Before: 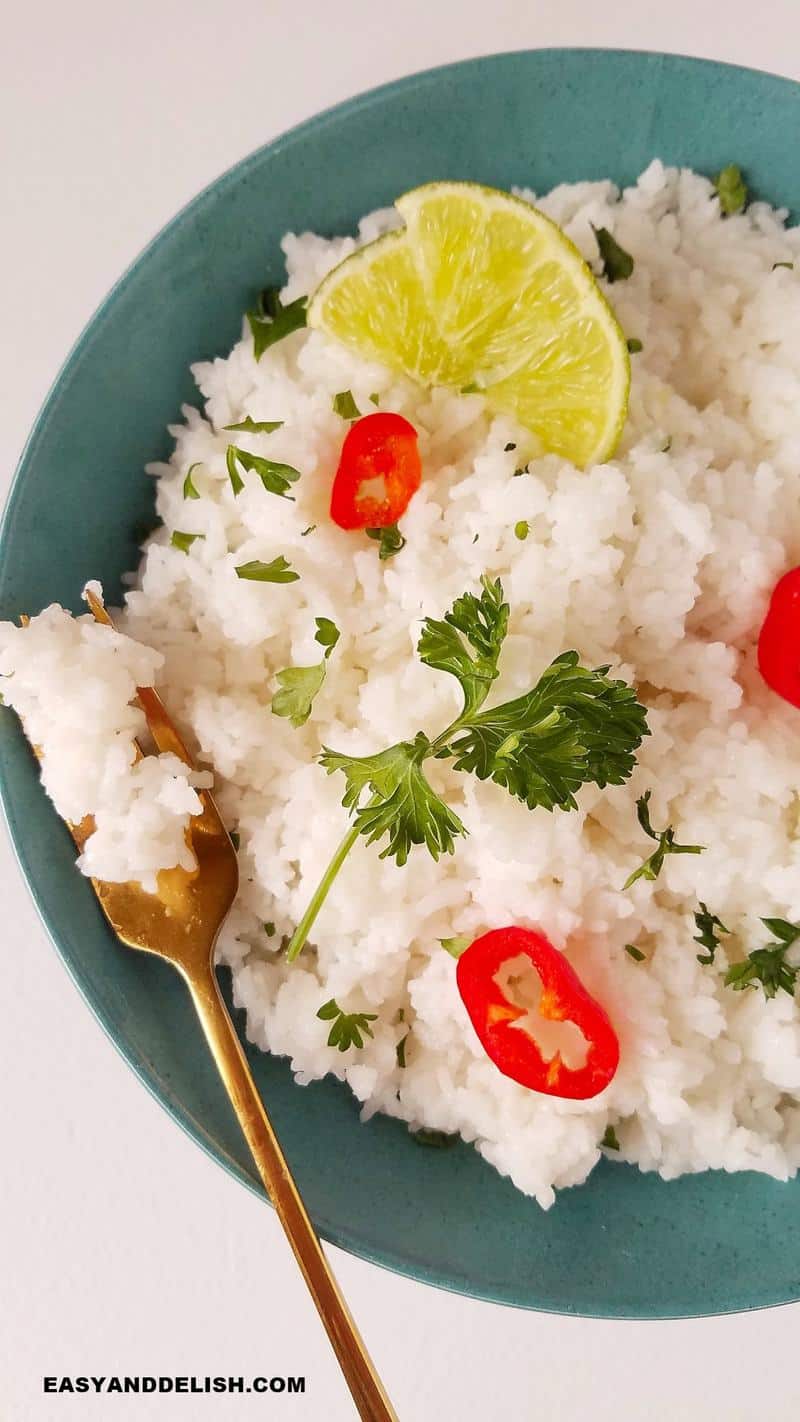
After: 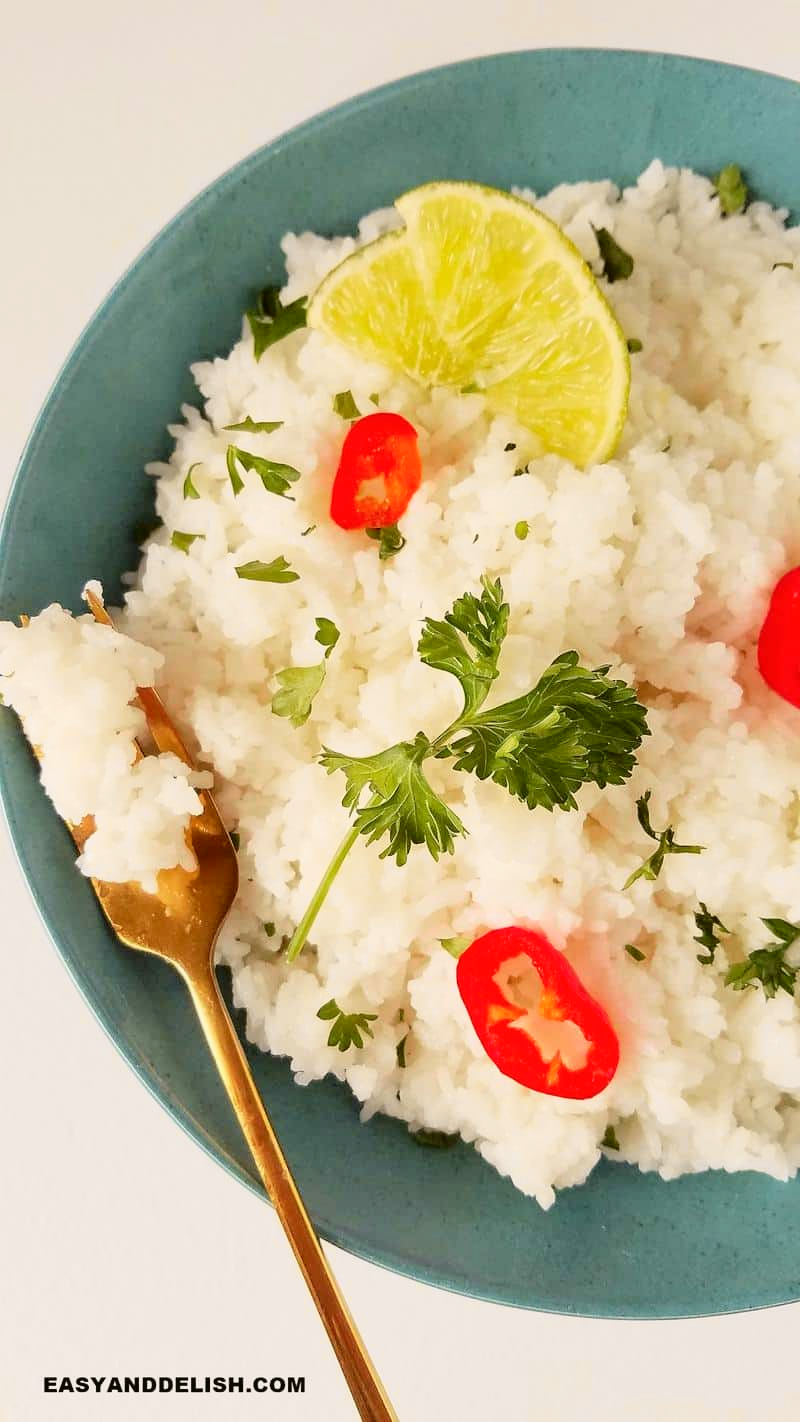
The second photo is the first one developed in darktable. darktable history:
tone curve: curves: ch0 [(0, 0.021) (0.049, 0.044) (0.152, 0.14) (0.328, 0.377) (0.473, 0.543) (0.641, 0.705) (0.85, 0.894) (1, 0.969)]; ch1 [(0, 0) (0.302, 0.331) (0.433, 0.432) (0.472, 0.47) (0.502, 0.503) (0.527, 0.516) (0.564, 0.573) (0.614, 0.626) (0.677, 0.701) (0.859, 0.885) (1, 1)]; ch2 [(0, 0) (0.33, 0.301) (0.447, 0.44) (0.487, 0.496) (0.502, 0.516) (0.535, 0.563) (0.565, 0.597) (0.608, 0.641) (1, 1)], color space Lab, independent channels, preserve colors none
